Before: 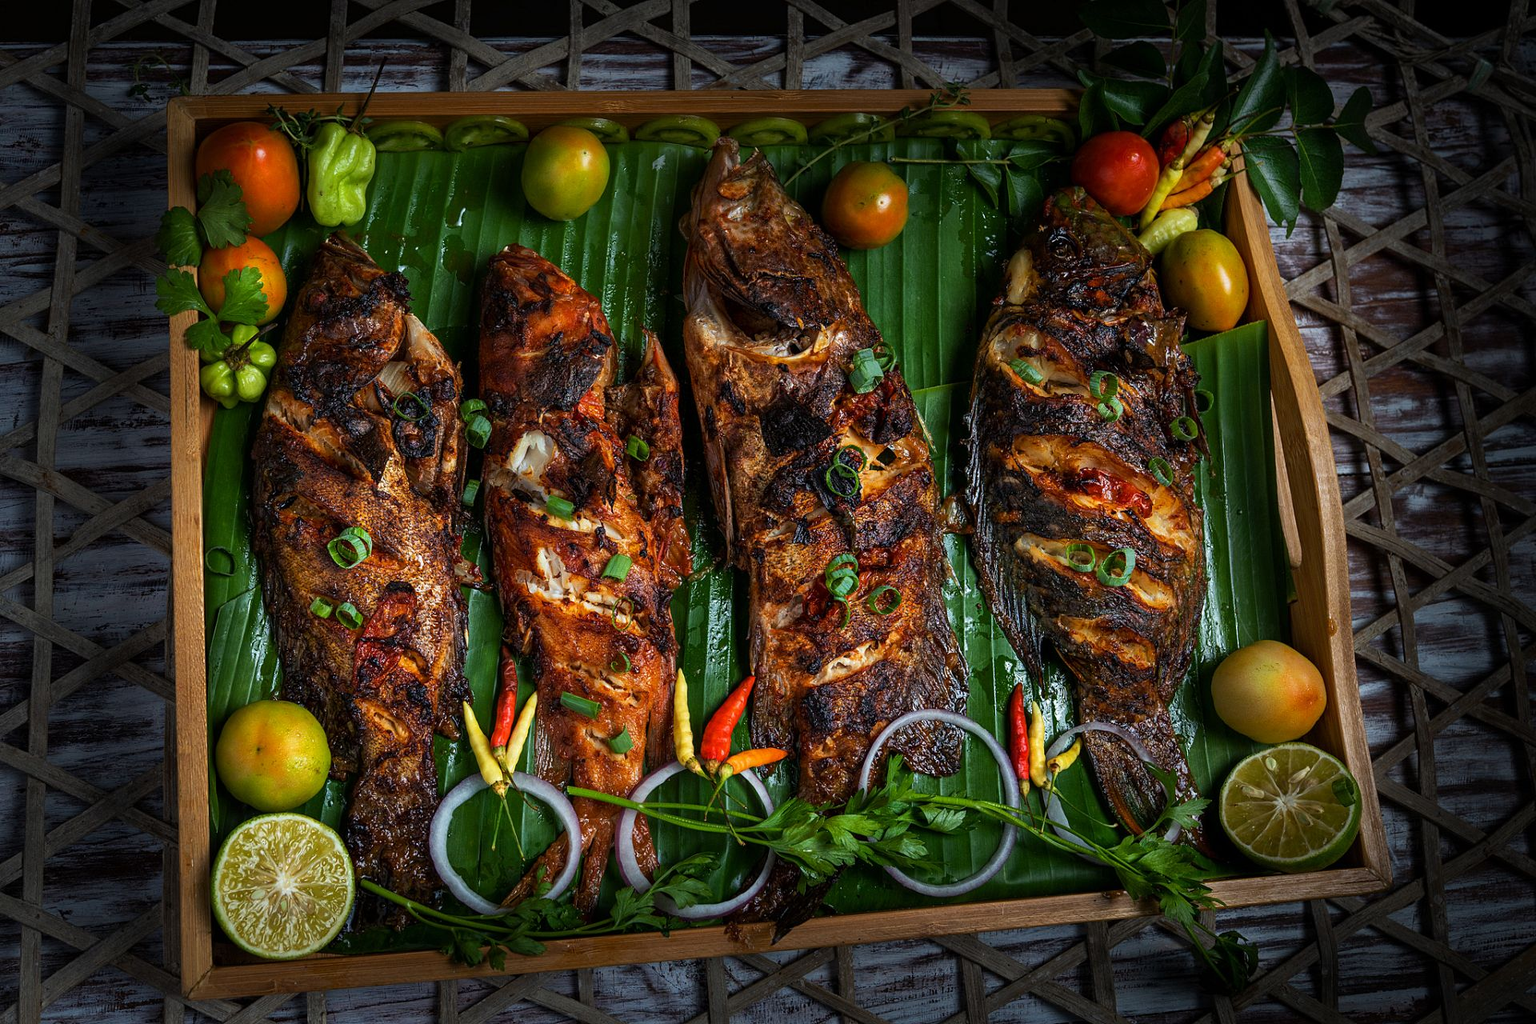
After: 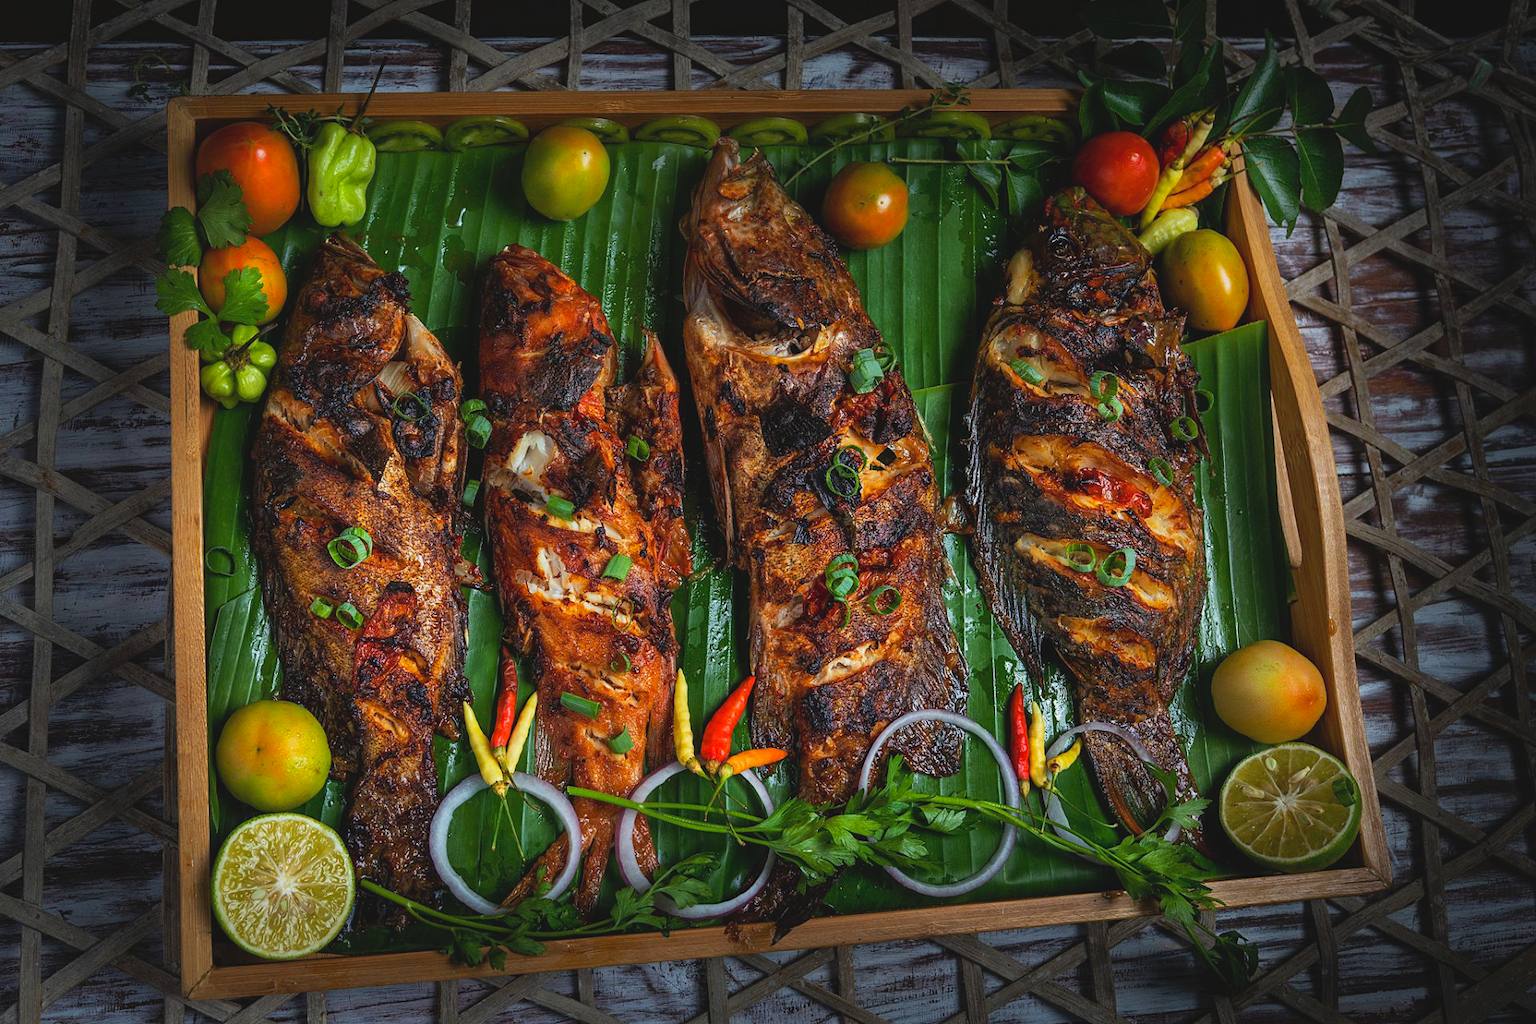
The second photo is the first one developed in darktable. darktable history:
contrast brightness saturation: contrast -0.096, brightness 0.052, saturation 0.079
